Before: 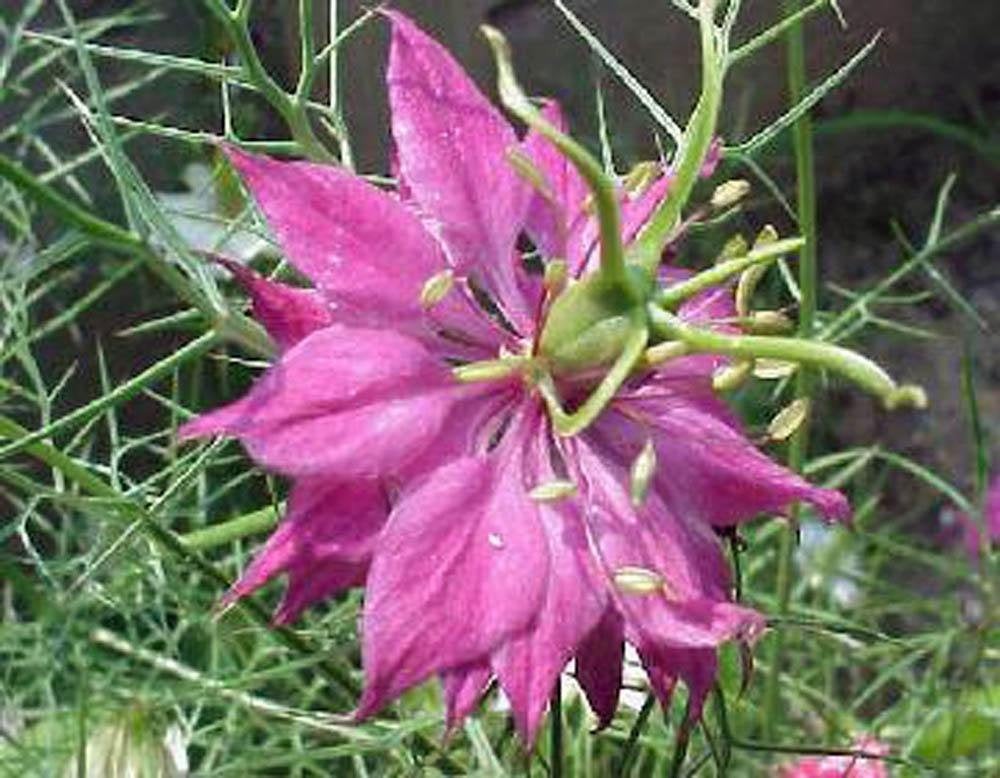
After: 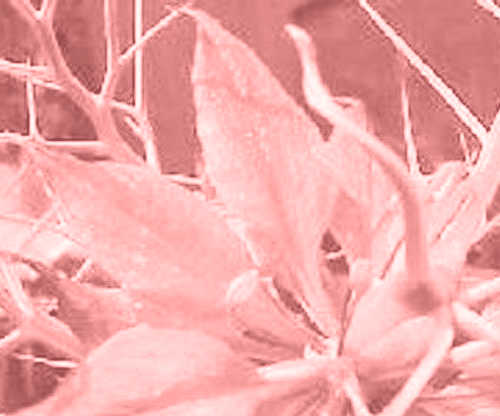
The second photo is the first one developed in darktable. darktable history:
tone curve: curves: ch0 [(0, 0) (0.003, 0) (0.011, 0.001) (0.025, 0.003) (0.044, 0.006) (0.069, 0.009) (0.1, 0.013) (0.136, 0.032) (0.177, 0.067) (0.224, 0.121) (0.277, 0.185) (0.335, 0.255) (0.399, 0.333) (0.468, 0.417) (0.543, 0.508) (0.623, 0.606) (0.709, 0.71) (0.801, 0.819) (0.898, 0.926) (1, 1)], preserve colors none
crop: left 19.556%, right 30.401%, bottom 46.458%
color correction: highlights a* -2.68, highlights b* 2.57
exposure: black level correction 0, exposure 1.3 EV, compensate exposure bias true, compensate highlight preservation false
colorize: saturation 51%, source mix 50.67%, lightness 50.67%
